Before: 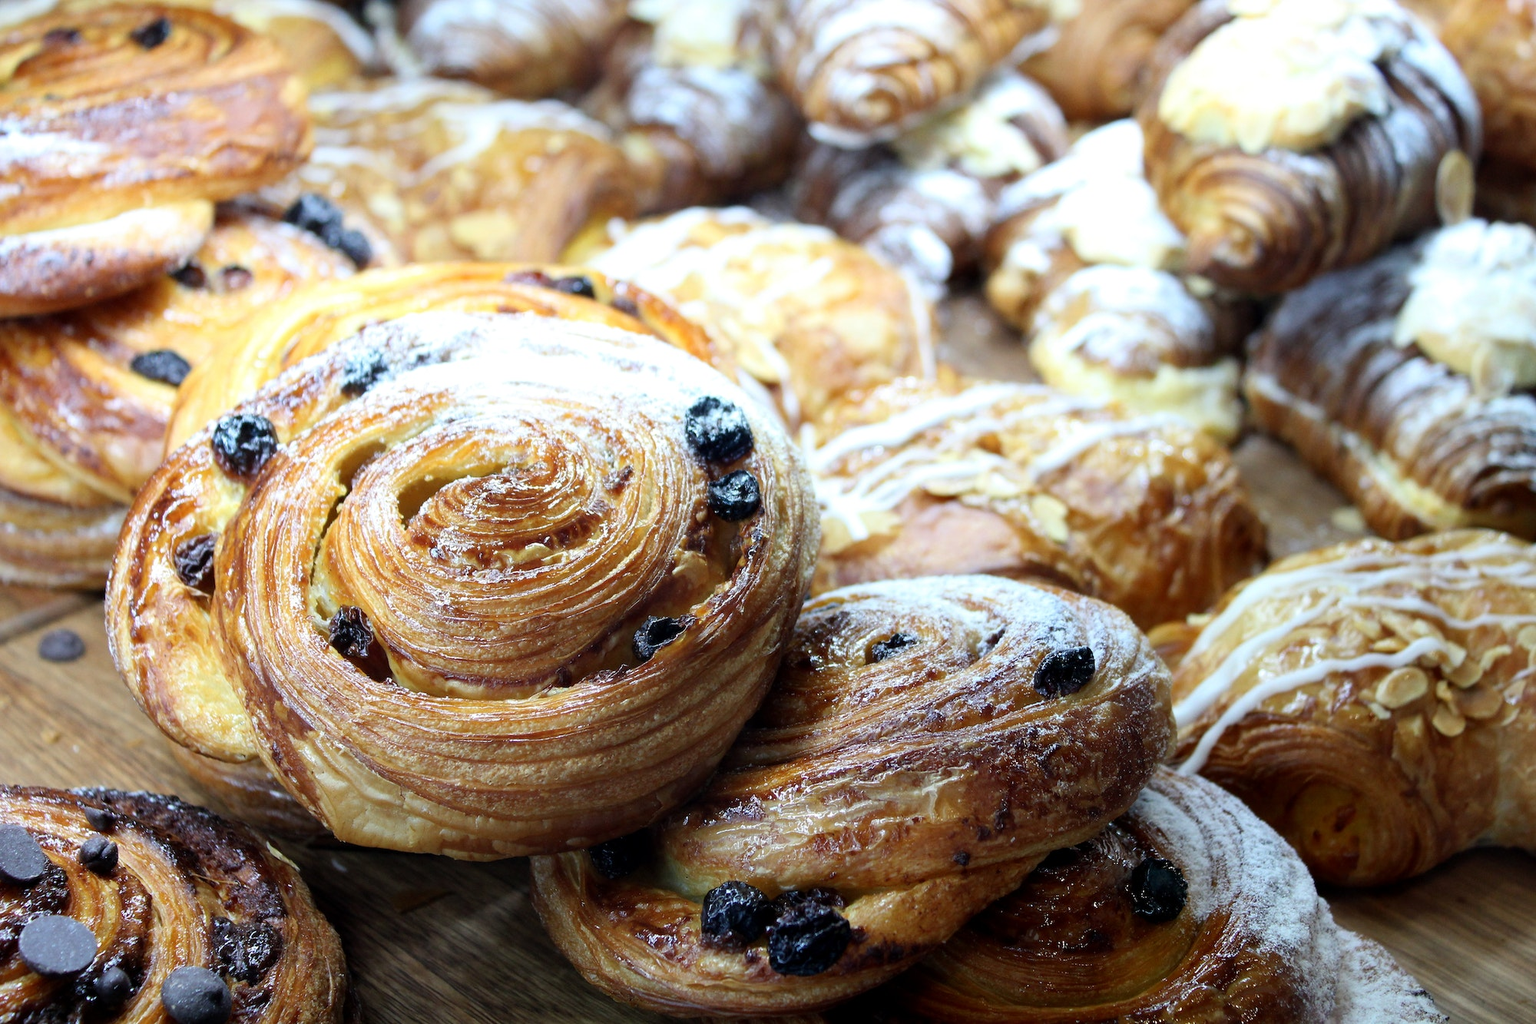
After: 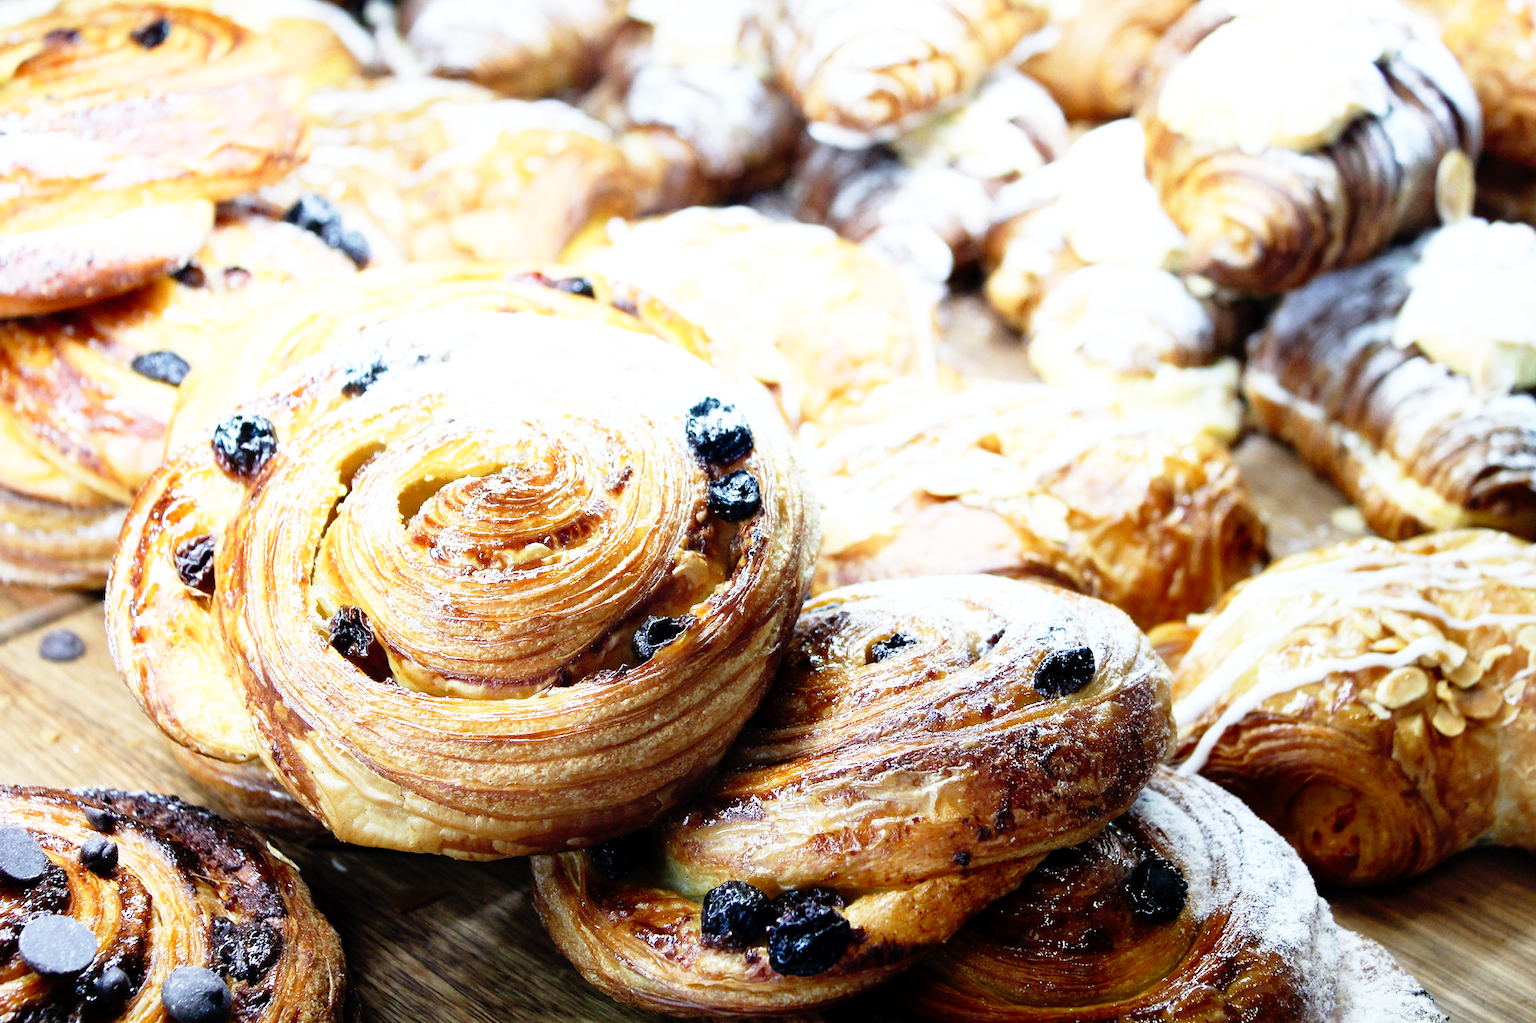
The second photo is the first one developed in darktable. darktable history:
base curve: curves: ch0 [(0, 0) (0.012, 0.01) (0.073, 0.168) (0.31, 0.711) (0.645, 0.957) (1, 1)], preserve colors none
contrast brightness saturation: saturation -0.05
